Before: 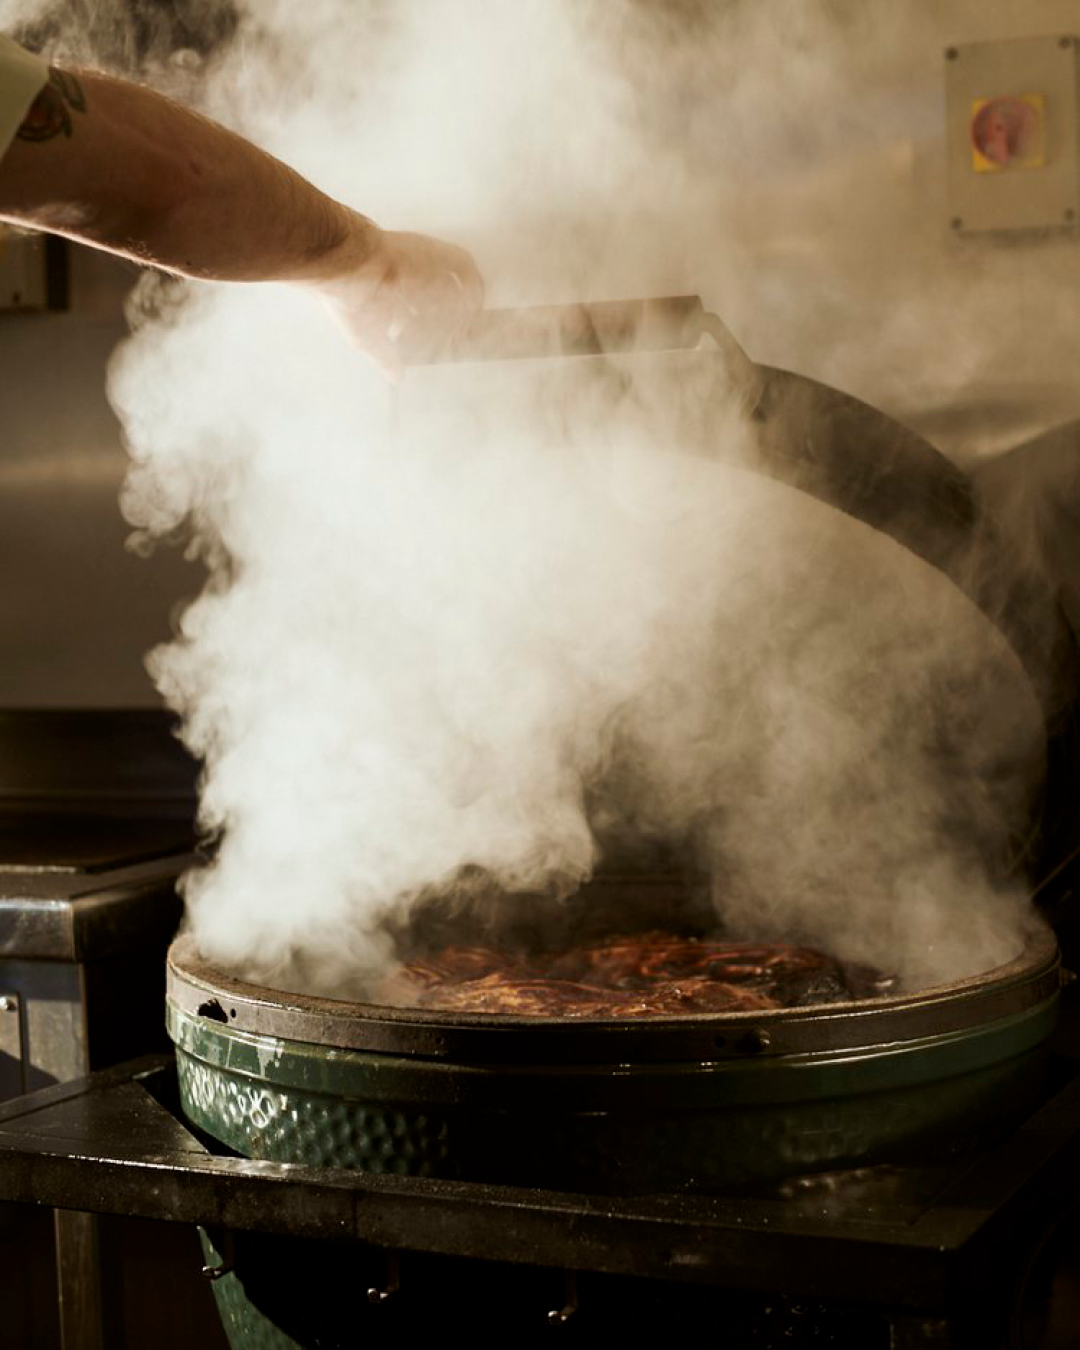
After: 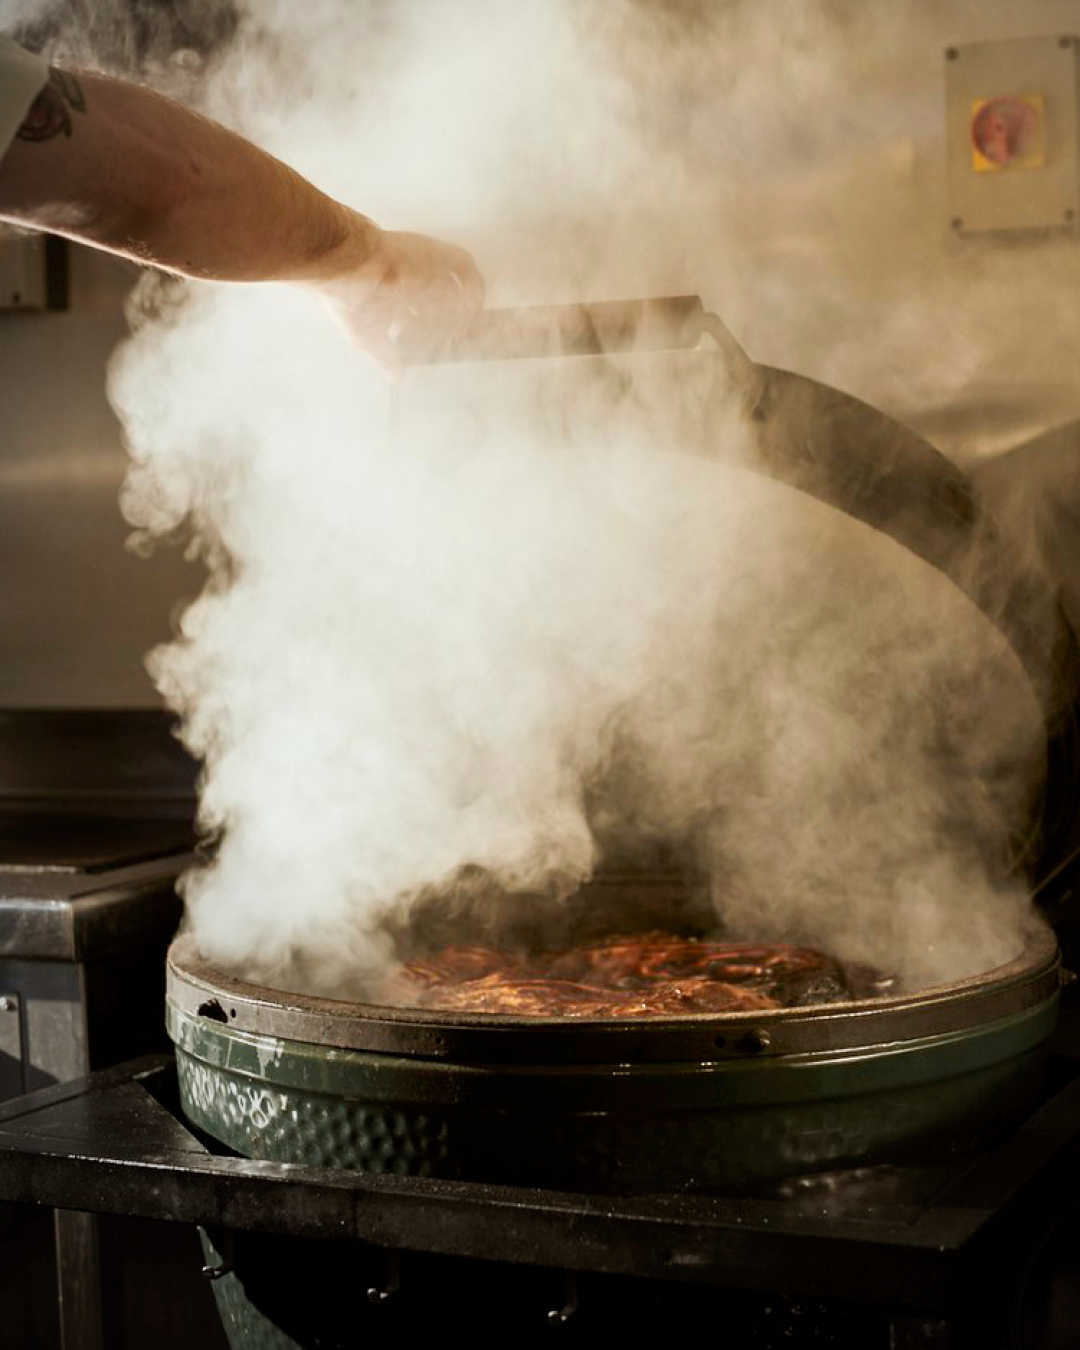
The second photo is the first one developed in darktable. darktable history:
tone equalizer: -8 EV 1 EV, -7 EV 1 EV, -6 EV 1 EV, -5 EV 1 EV, -4 EV 1 EV, -3 EV 0.75 EV, -2 EV 0.5 EV, -1 EV 0.25 EV
vignetting: fall-off start 73.57%, center (0.22, -0.235)
